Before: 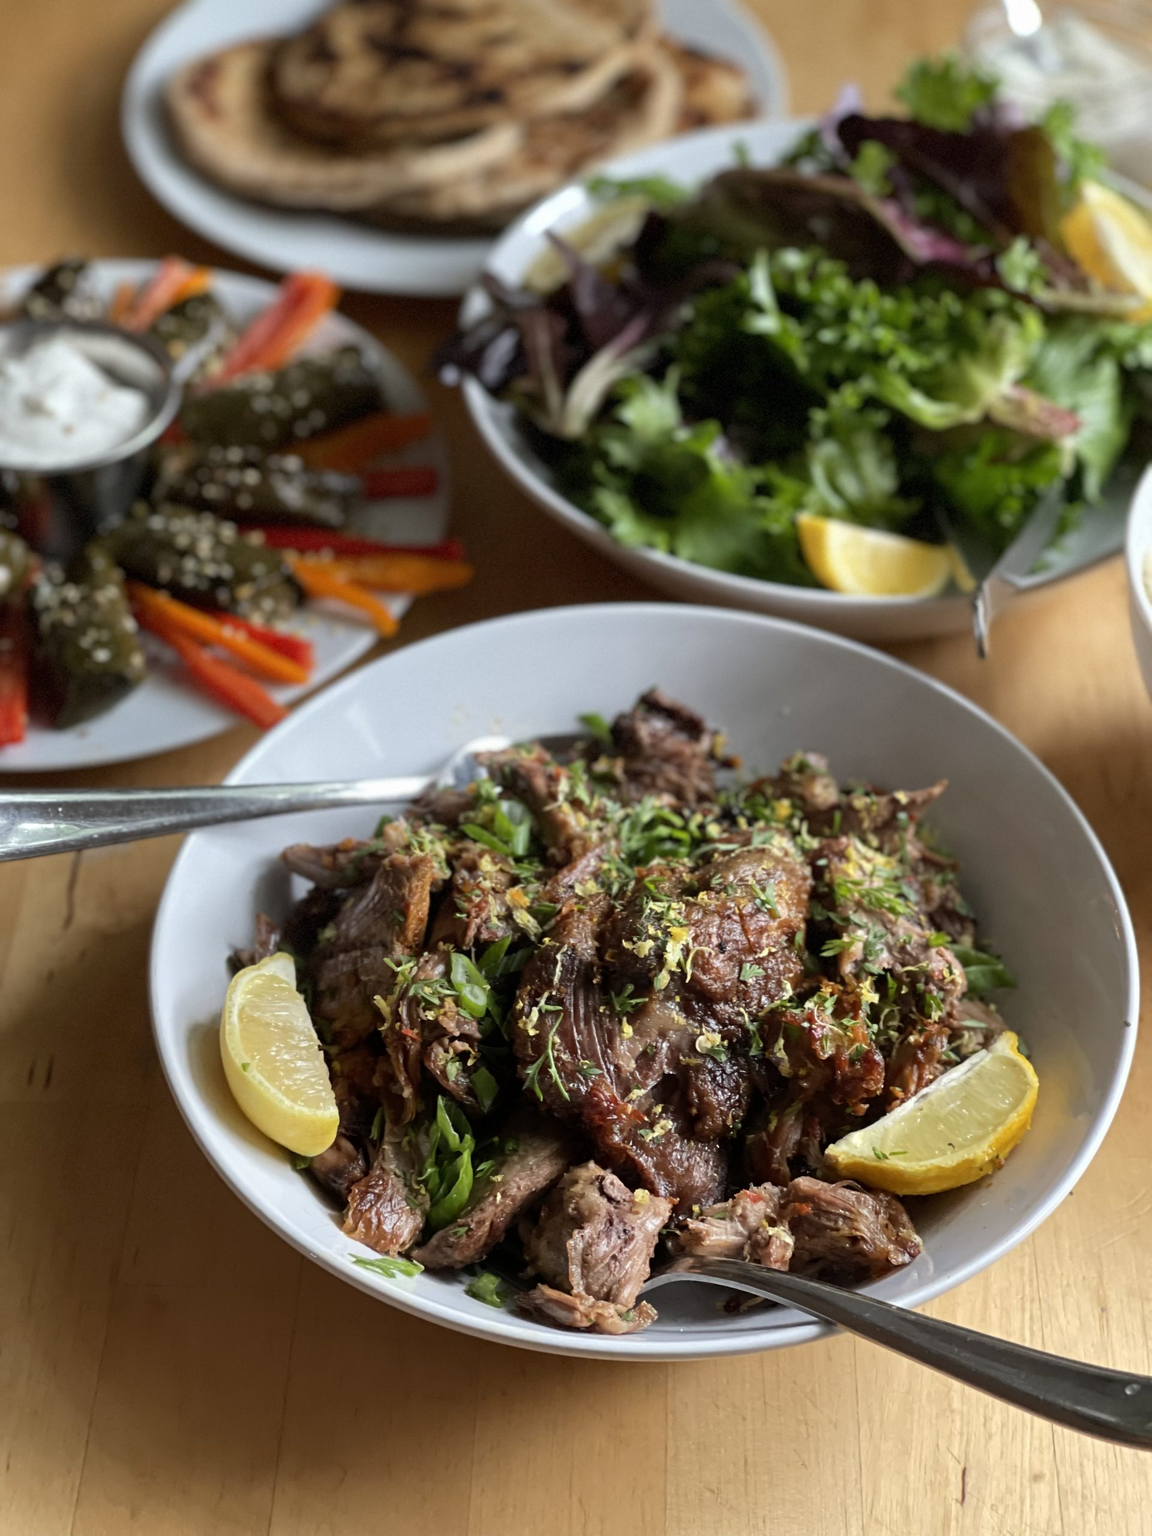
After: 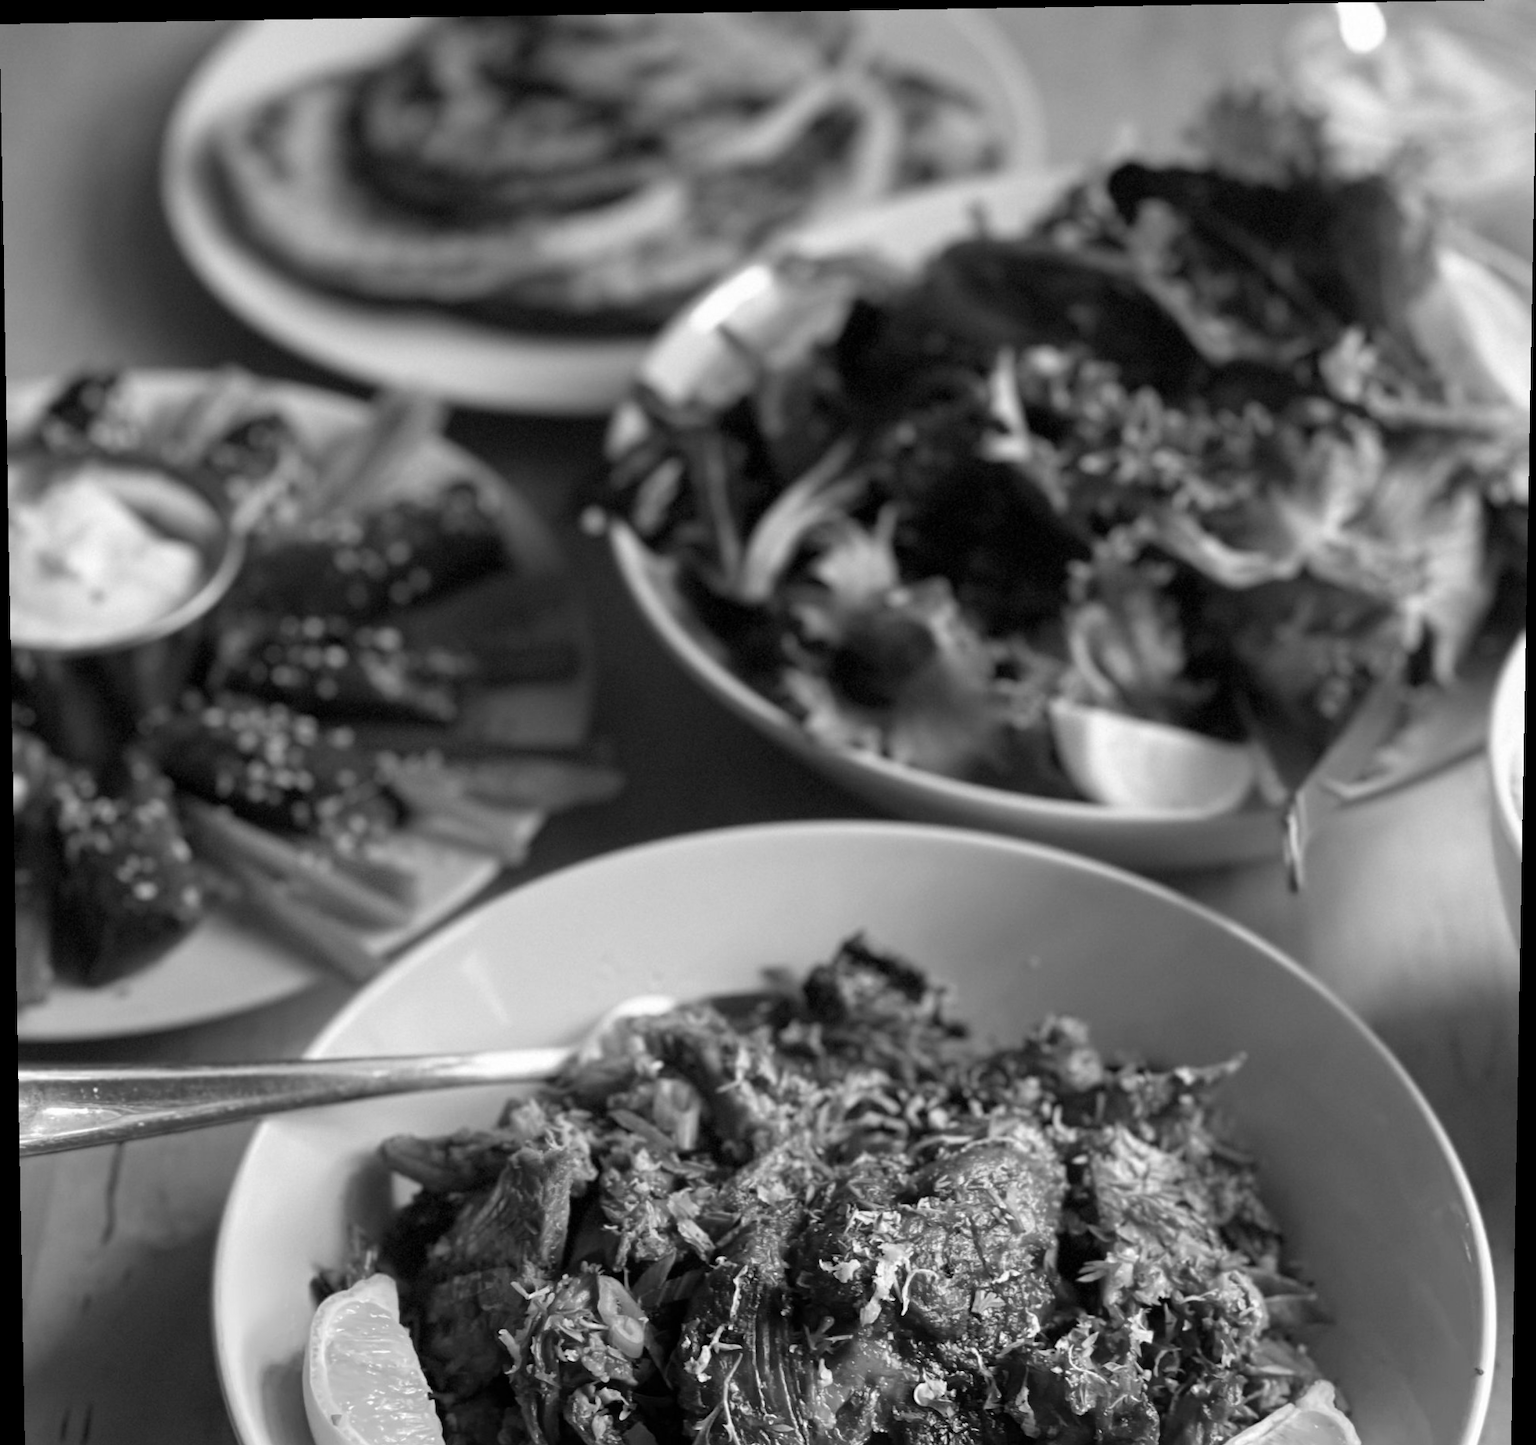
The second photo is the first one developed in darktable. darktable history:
exposure: compensate exposure bias true, compensate highlight preservation false
monochrome: on, module defaults
rotate and perspective: lens shift (vertical) 0.048, lens shift (horizontal) -0.024, automatic cropping off
crop: bottom 28.576%
